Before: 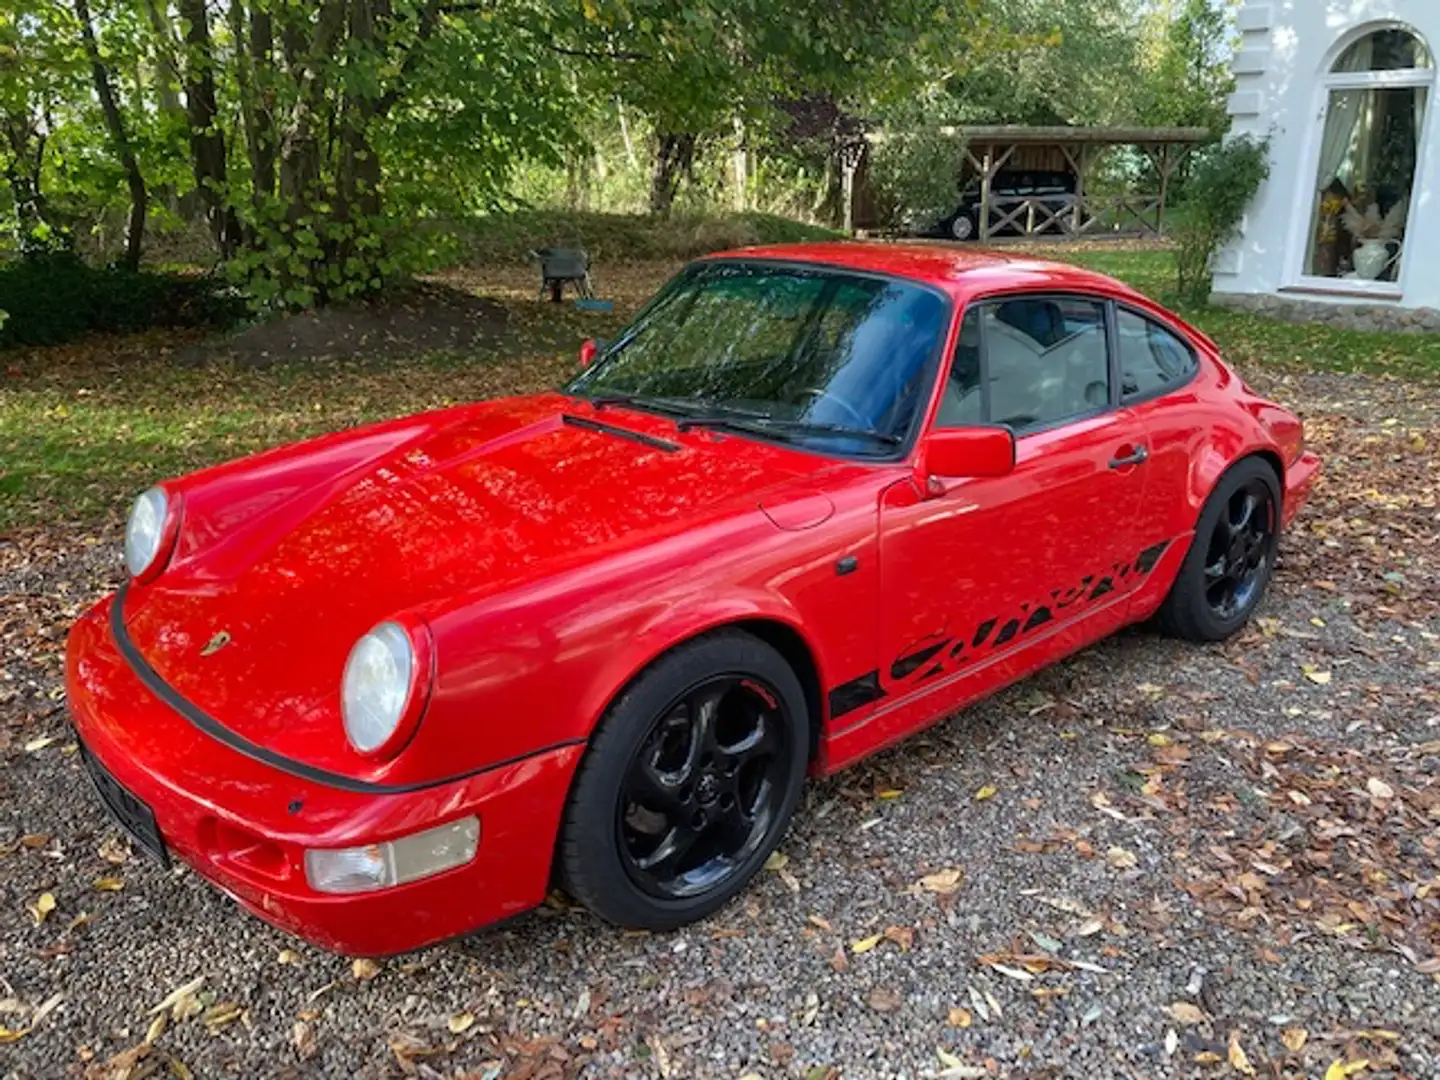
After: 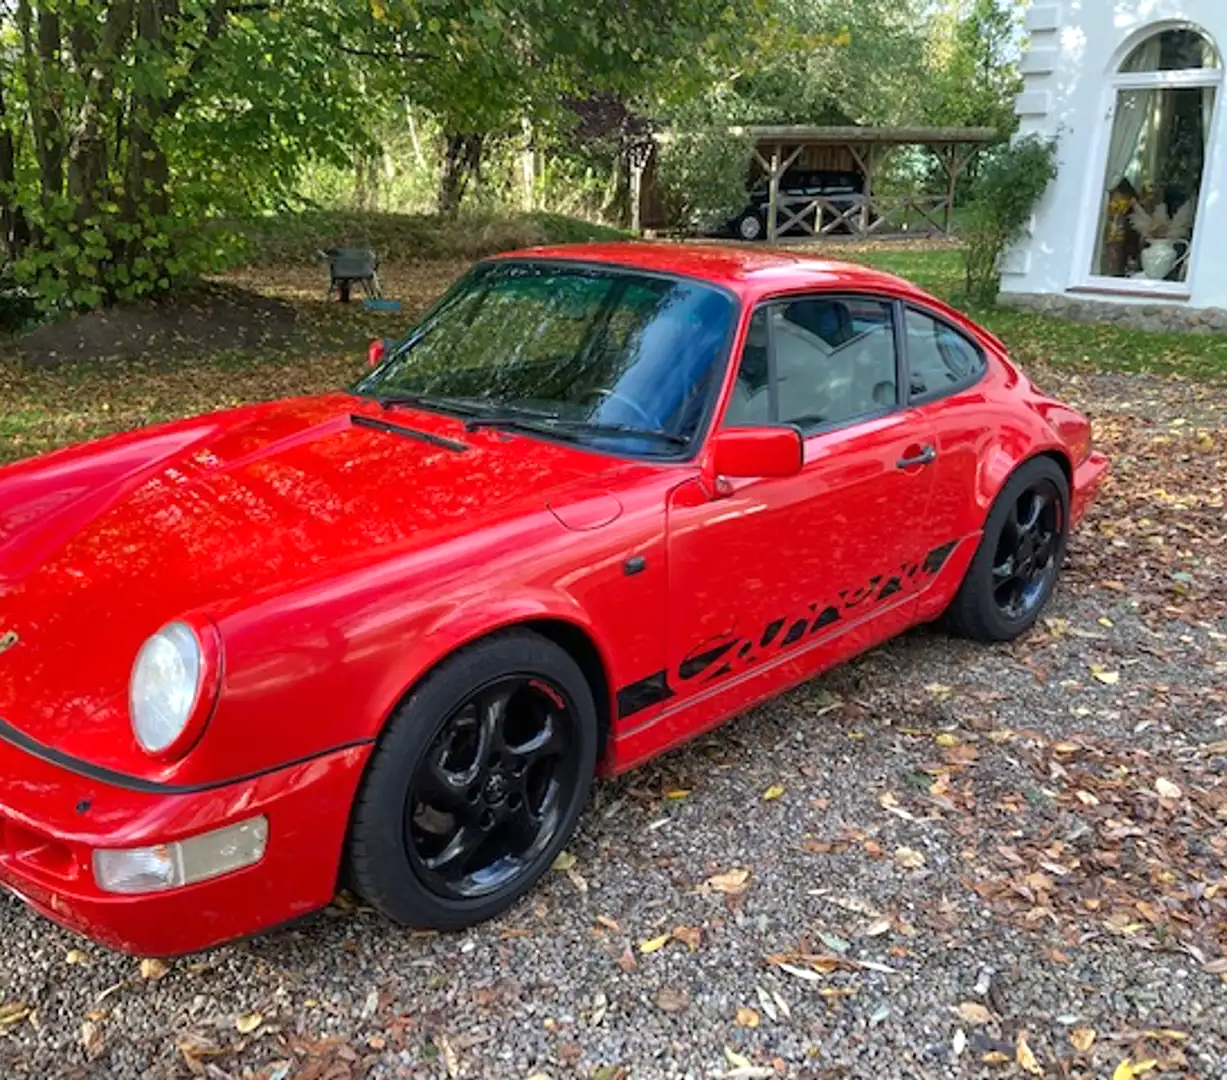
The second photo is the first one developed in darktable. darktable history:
crop and rotate: left 14.753%
exposure: exposure 0.2 EV, compensate highlight preservation false
